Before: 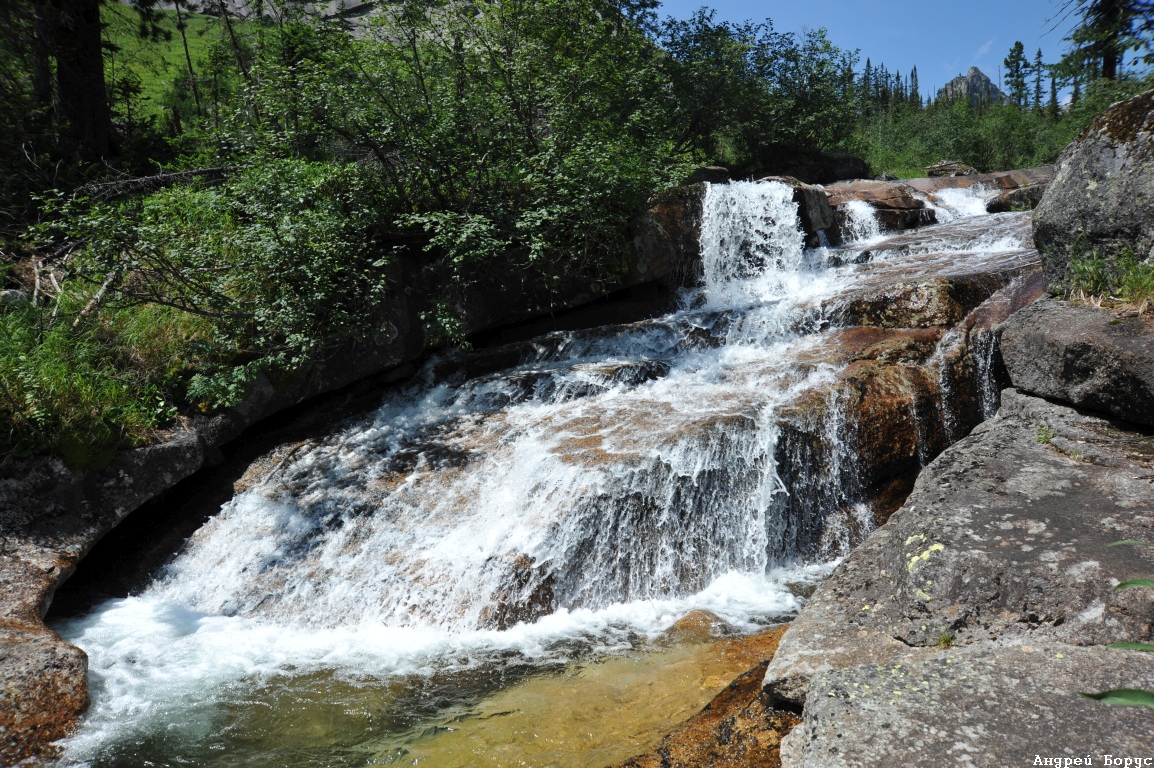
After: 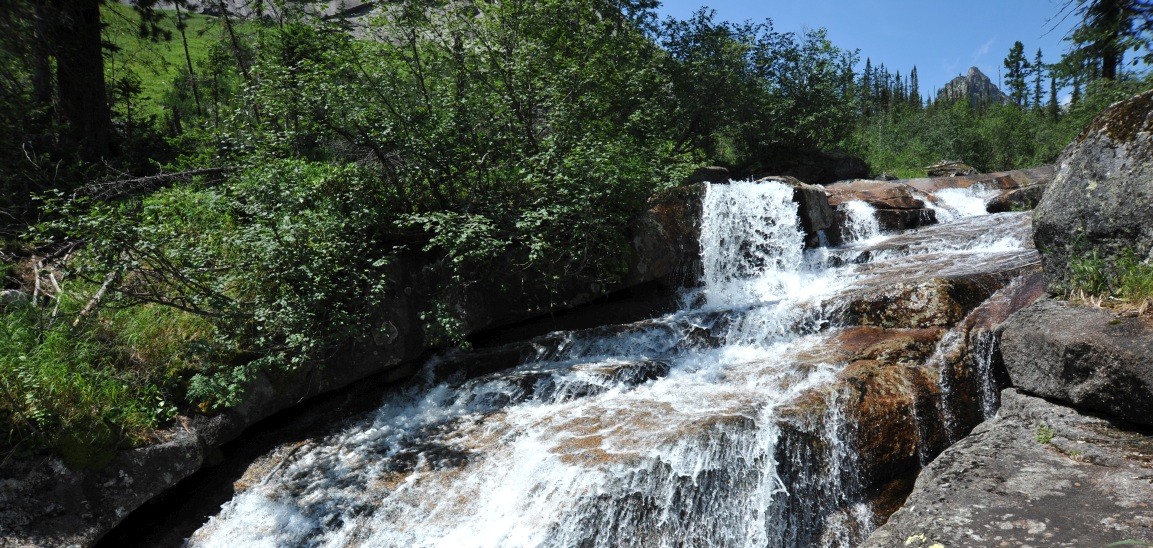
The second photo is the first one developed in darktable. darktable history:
crop: right 0%, bottom 28.637%
exposure: exposure 0.194 EV, compensate highlight preservation false
